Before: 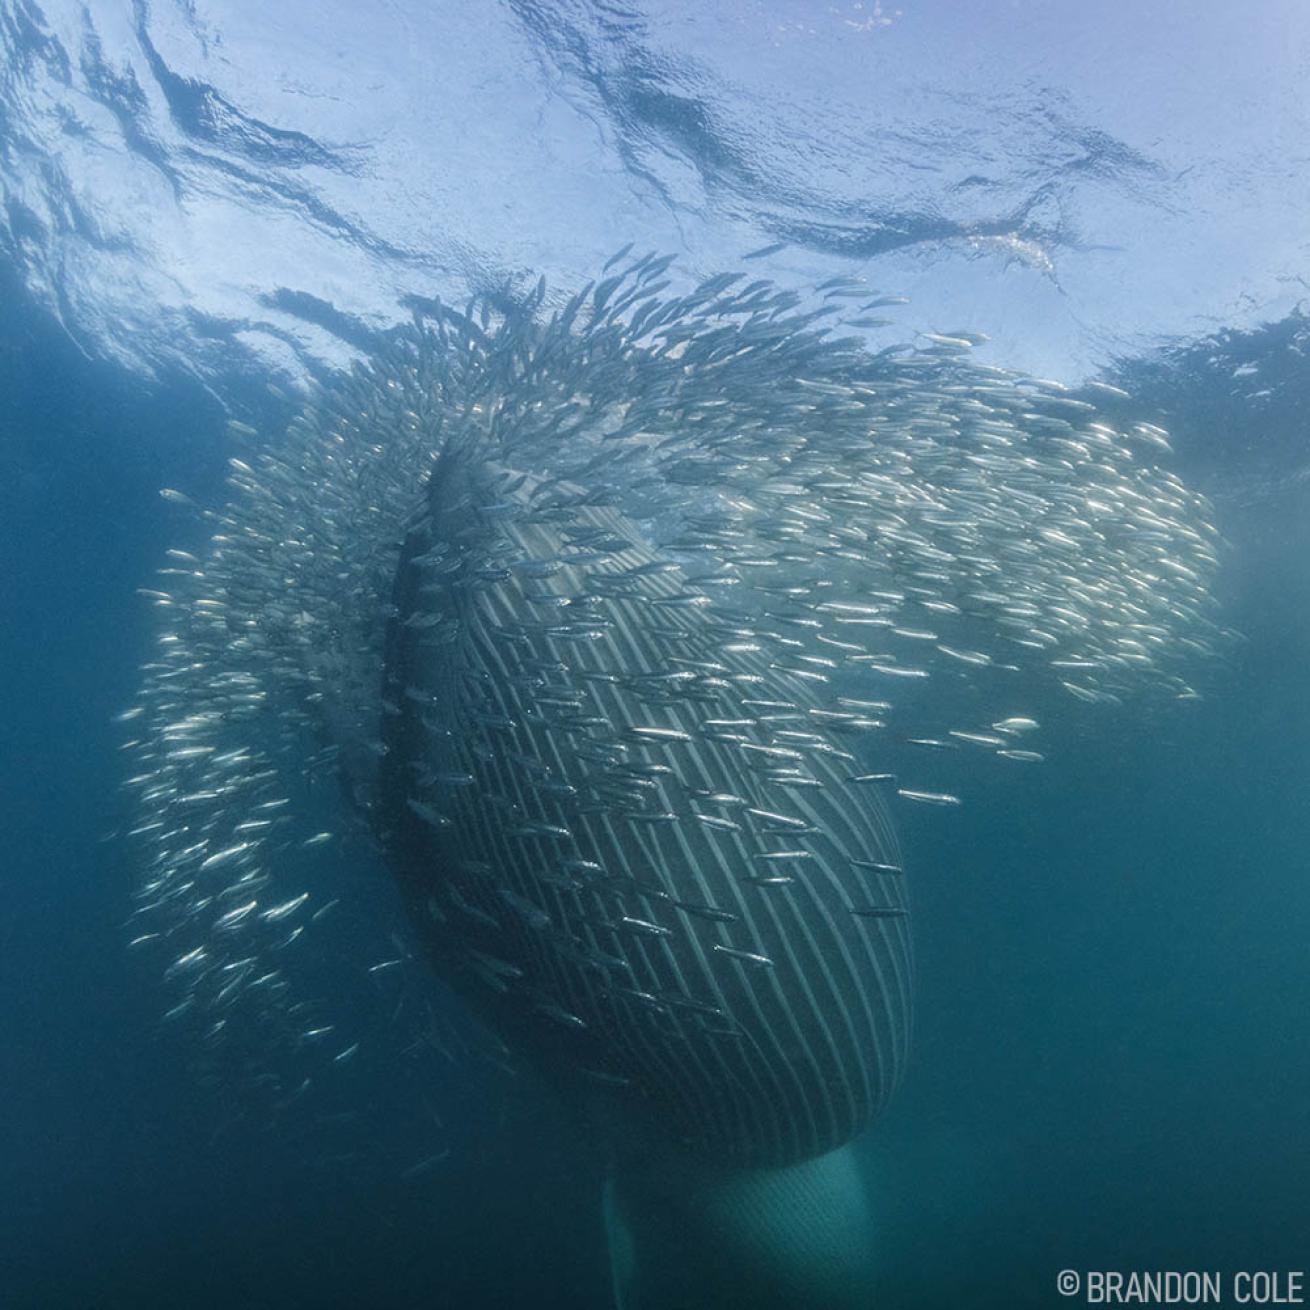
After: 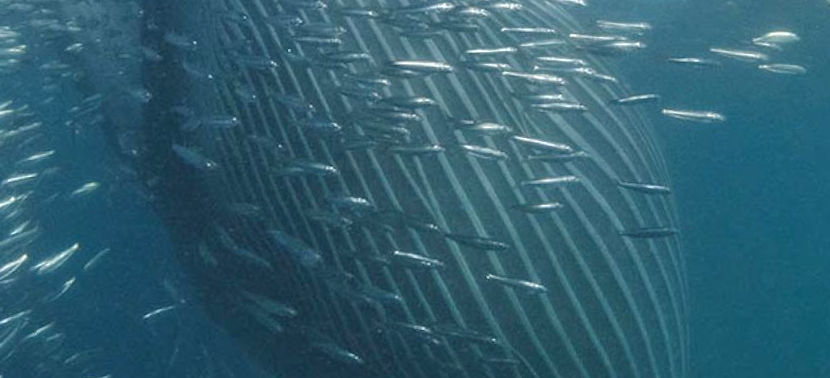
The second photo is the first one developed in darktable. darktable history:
rotate and perspective: rotation -3°, crop left 0.031, crop right 0.968, crop top 0.07, crop bottom 0.93
crop: left 18.091%, top 51.13%, right 17.525%, bottom 16.85%
exposure: exposure 0.6 EV, compensate highlight preservation false
tone equalizer: -8 EV 0.25 EV, -7 EV 0.417 EV, -6 EV 0.417 EV, -5 EV 0.25 EV, -3 EV -0.25 EV, -2 EV -0.417 EV, -1 EV -0.417 EV, +0 EV -0.25 EV, edges refinement/feathering 500, mask exposure compensation -1.57 EV, preserve details guided filter
